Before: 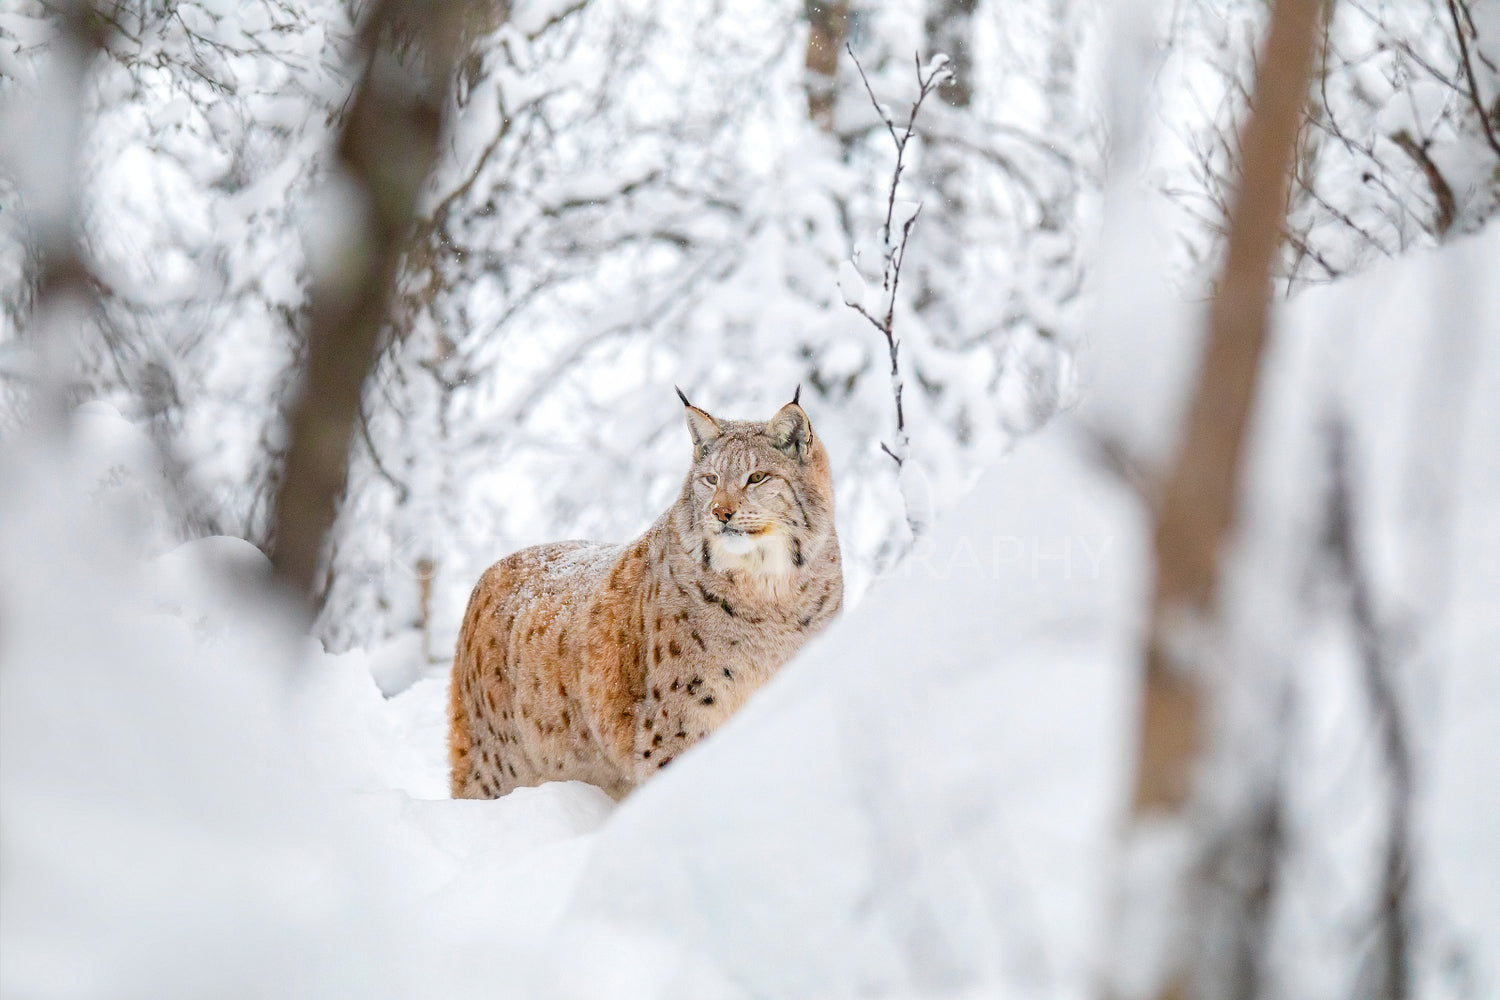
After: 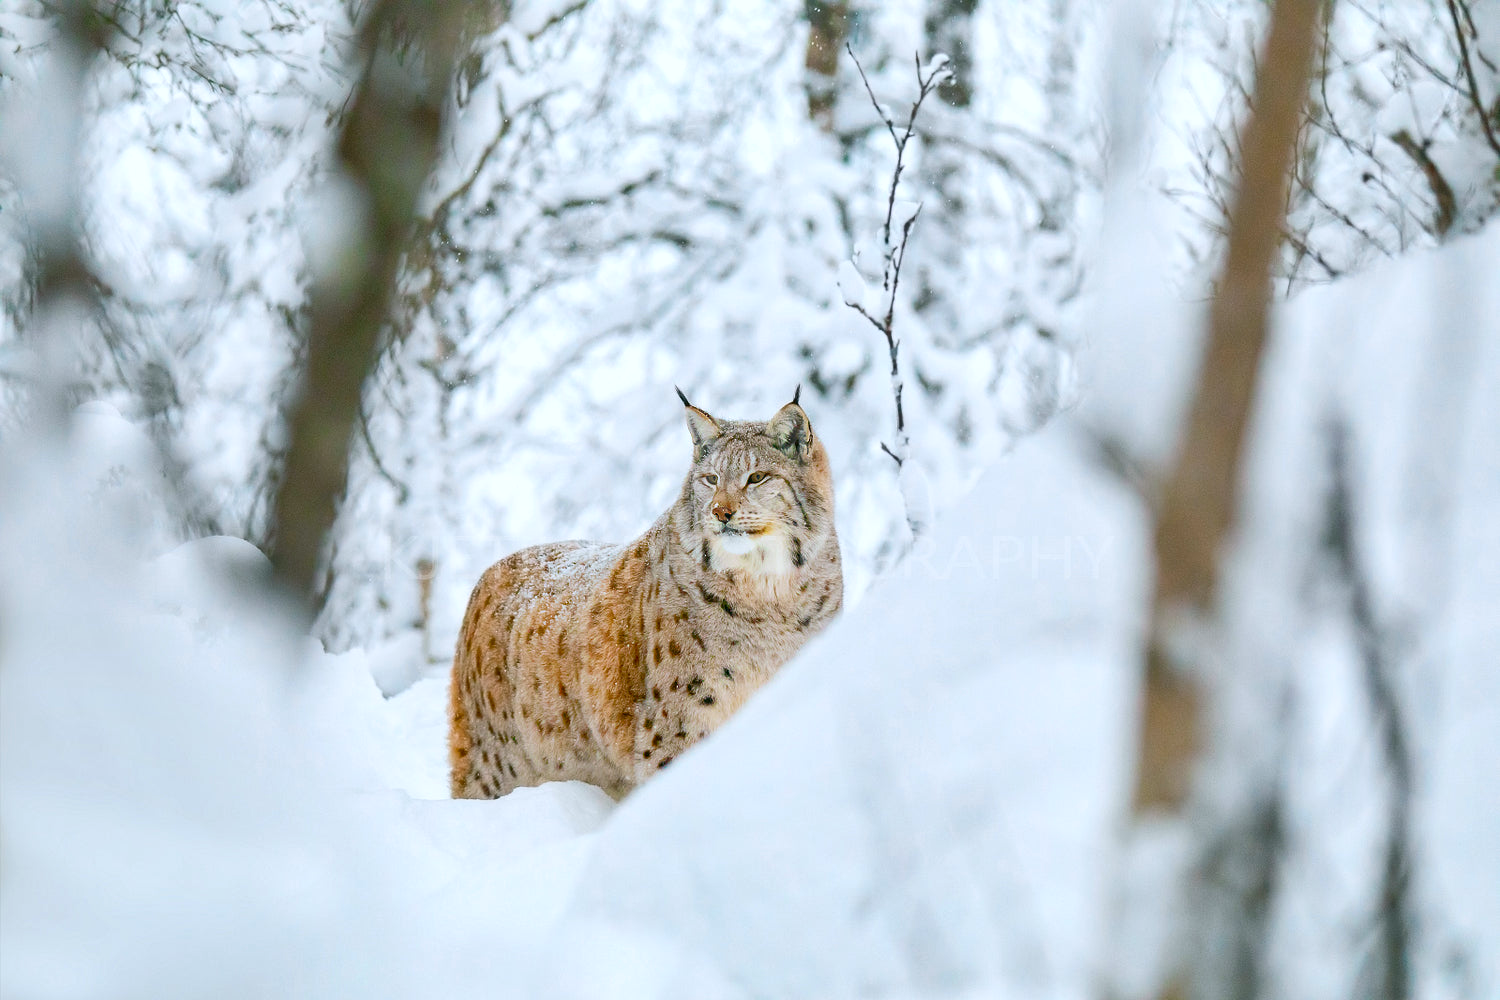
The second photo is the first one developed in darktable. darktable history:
shadows and highlights: shadows 20.92, highlights -36.98, soften with gaussian
levels: levels [0, 0.478, 1]
contrast brightness saturation: contrast 0.097, brightness 0.034, saturation 0.094
color calibration: illuminant Planckian (black body), x 0.368, y 0.361, temperature 4273.94 K
color correction: highlights a* 4.24, highlights b* 4.91, shadows a* -8.07, shadows b* 4.84
